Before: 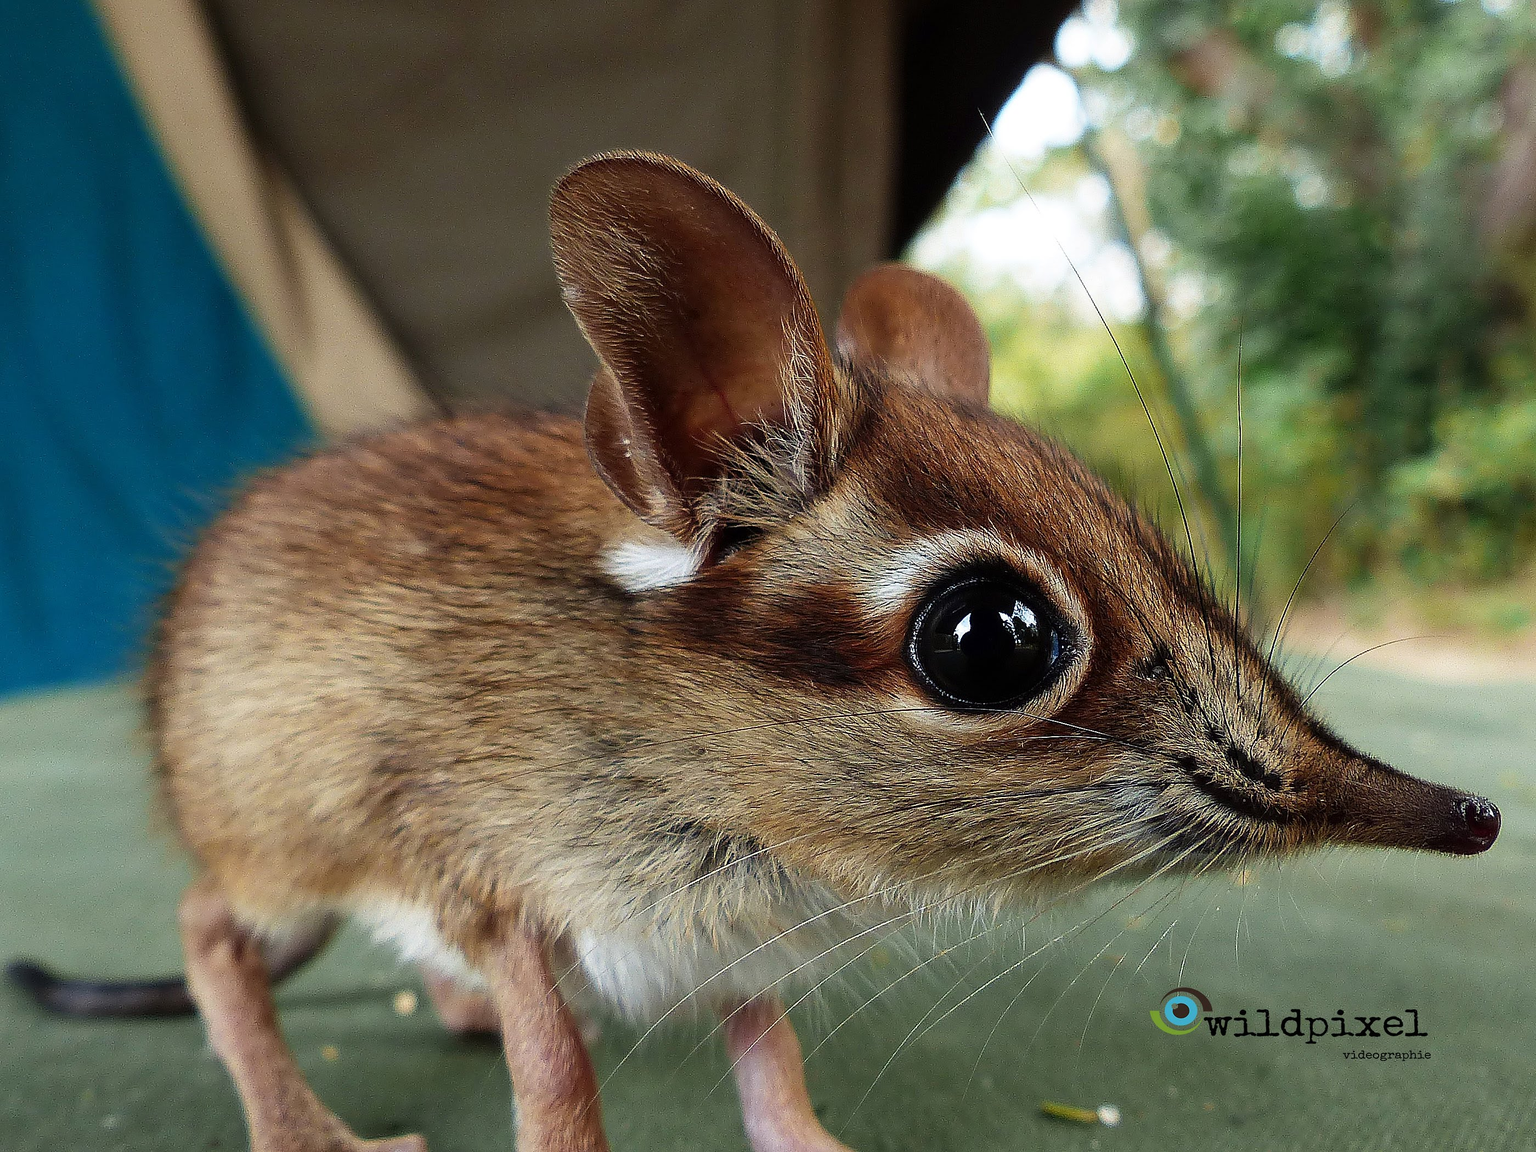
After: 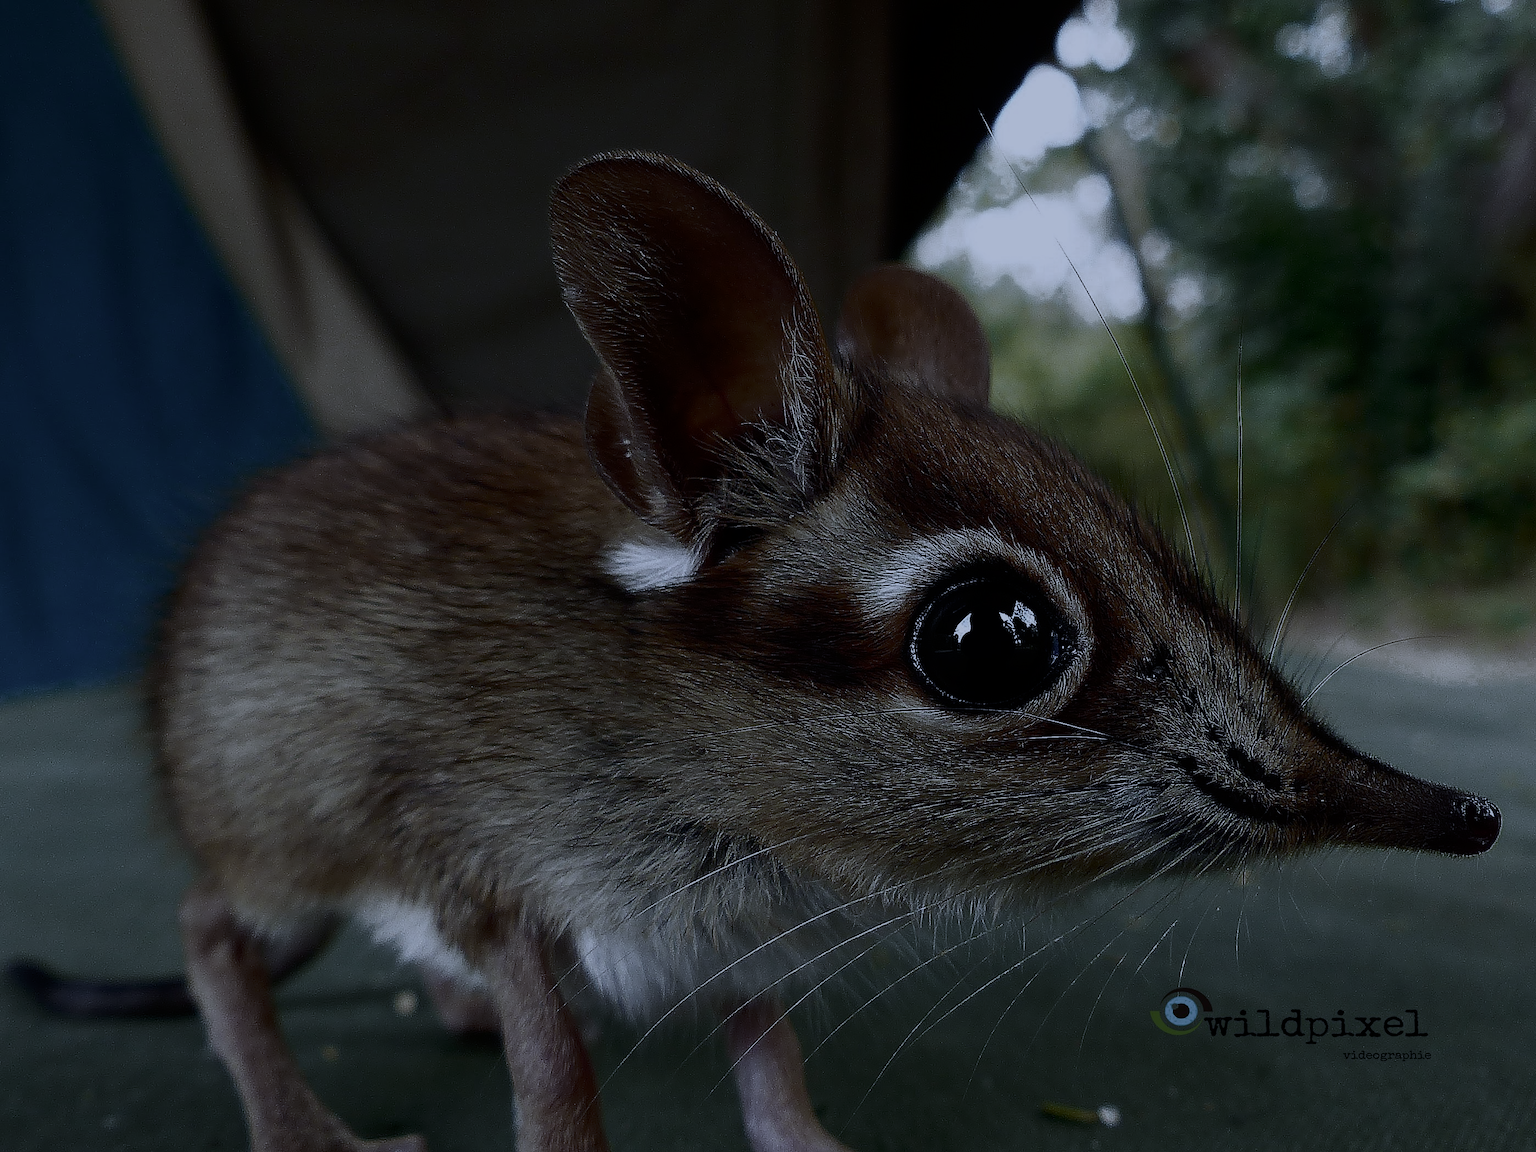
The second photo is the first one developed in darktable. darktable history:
color zones: curves: ch0 [(0.203, 0.433) (0.607, 0.517) (0.697, 0.696) (0.705, 0.897)]
exposure: exposure -2.002 EV, compensate highlight preservation false
contrast brightness saturation: contrast 0.25, saturation -0.31
white balance: red 0.871, blue 1.249
